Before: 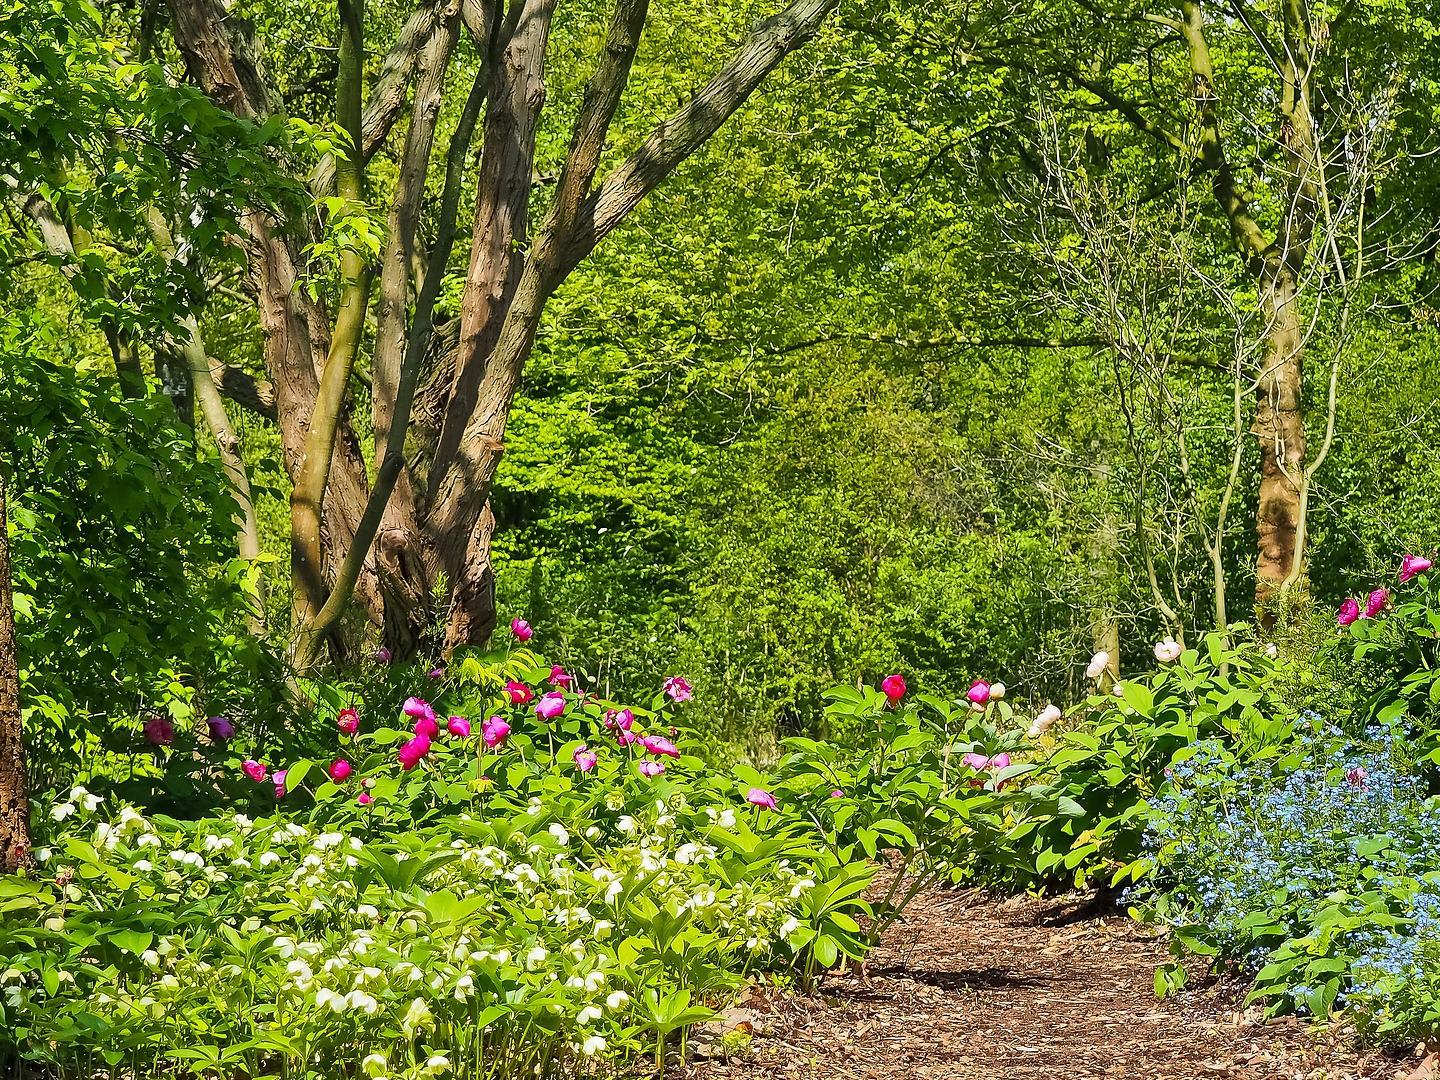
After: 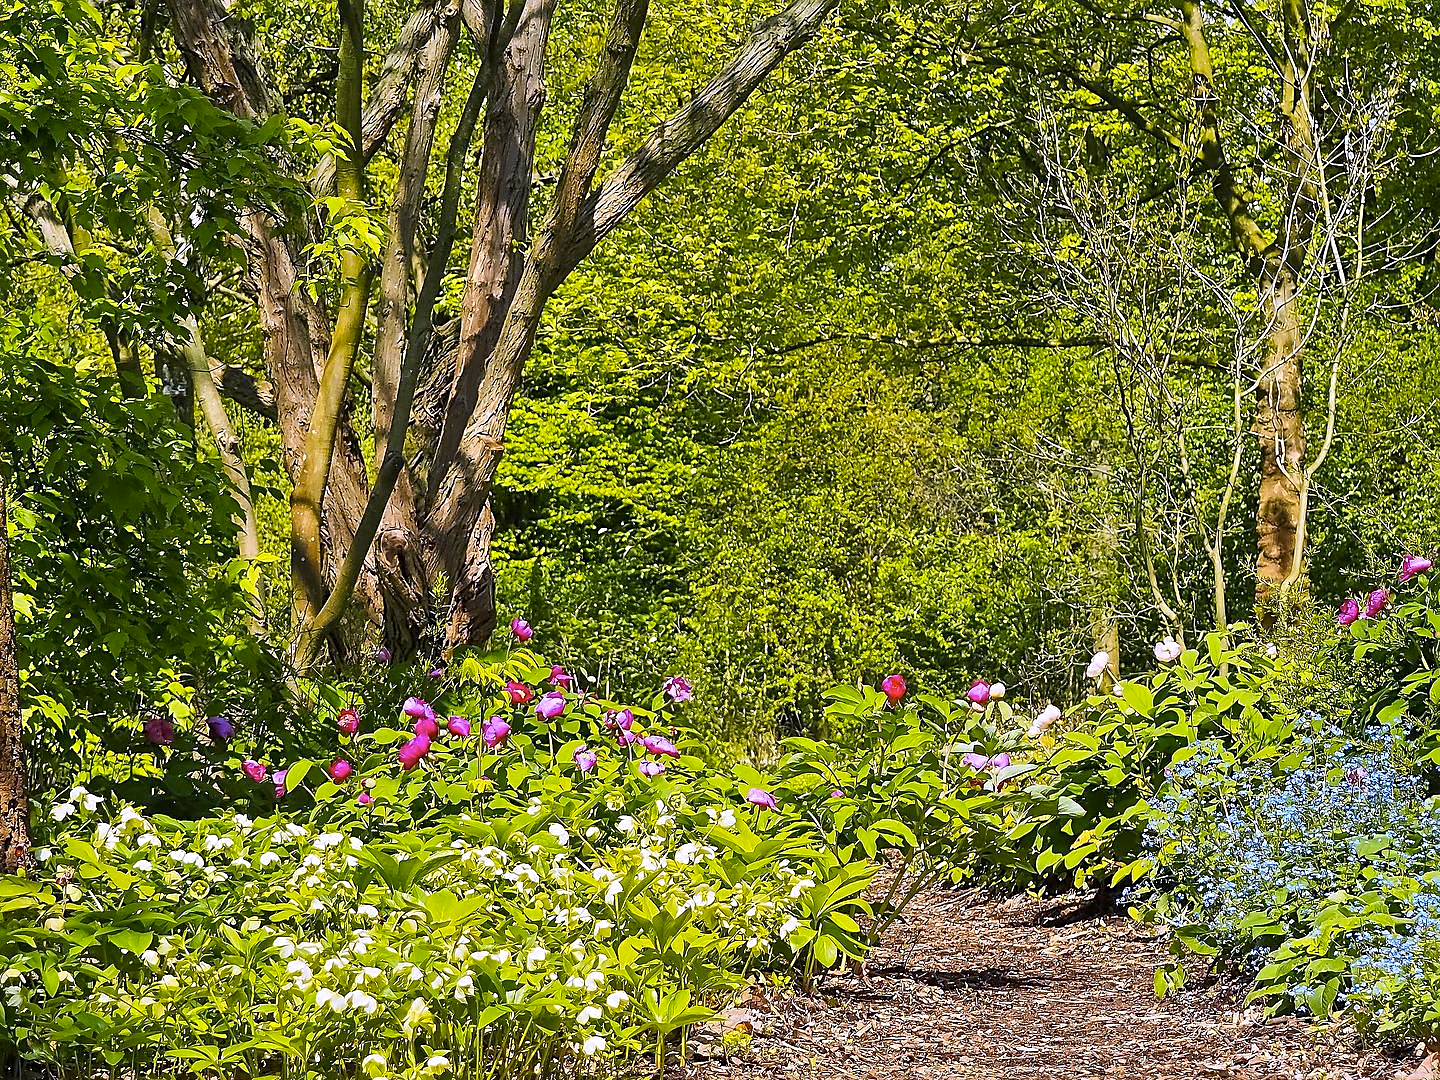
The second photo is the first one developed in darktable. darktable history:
white balance: red 1.042, blue 1.17
color contrast: green-magenta contrast 0.85, blue-yellow contrast 1.25, unbound 0
sharpen: on, module defaults
